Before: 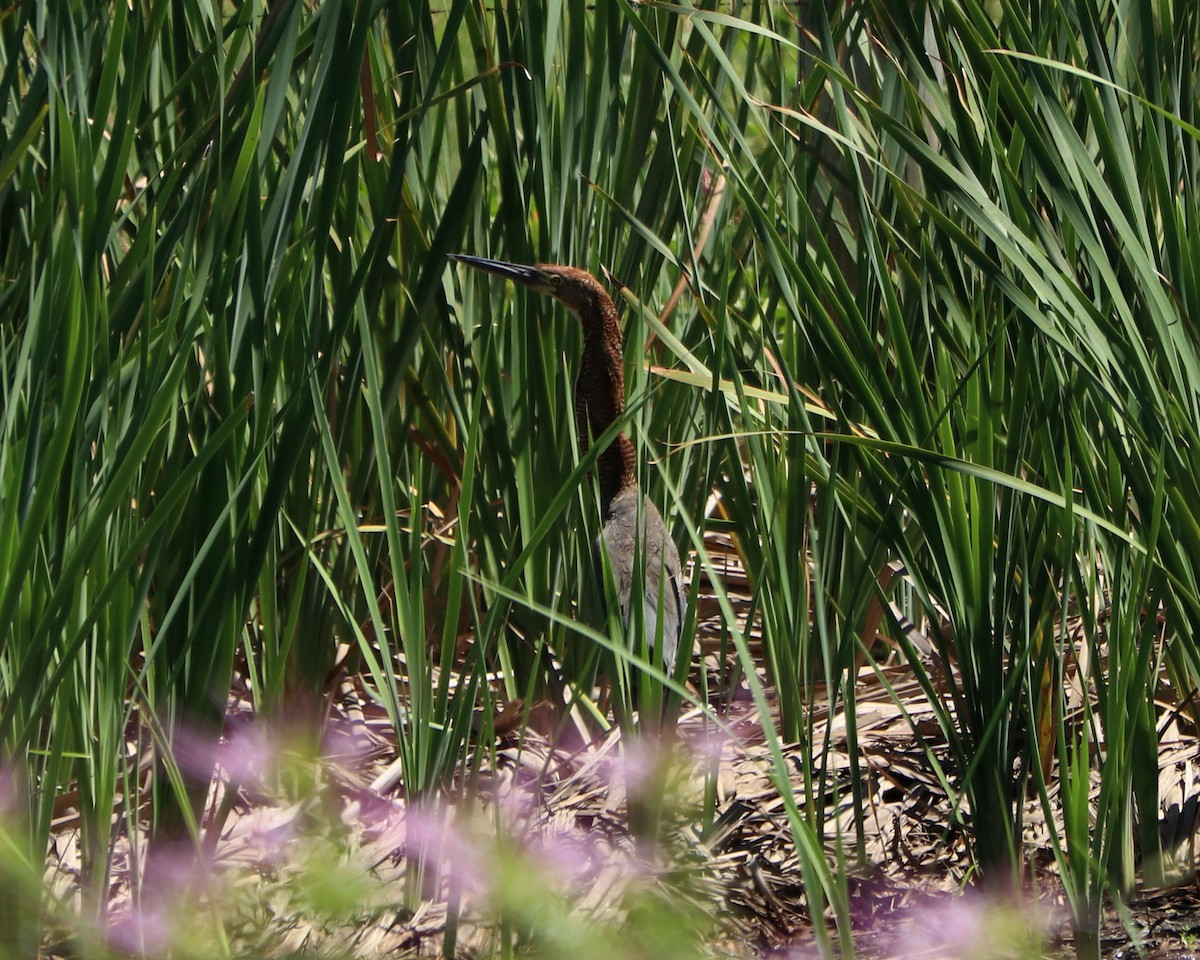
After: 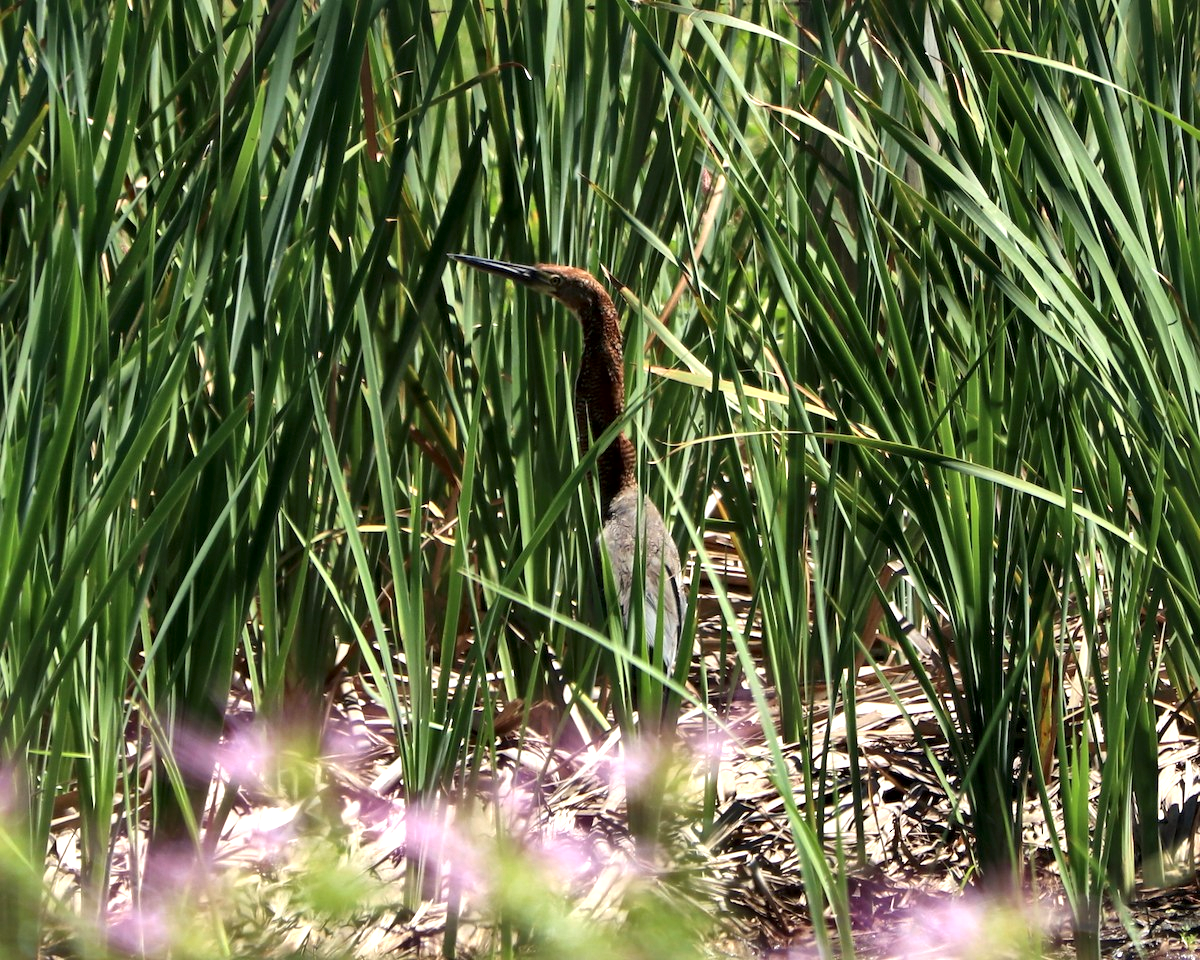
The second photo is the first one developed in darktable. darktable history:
exposure: black level correction 0, exposure 0.698 EV, compensate highlight preservation false
local contrast: mode bilateral grid, contrast 25, coarseness 60, detail 152%, midtone range 0.2
